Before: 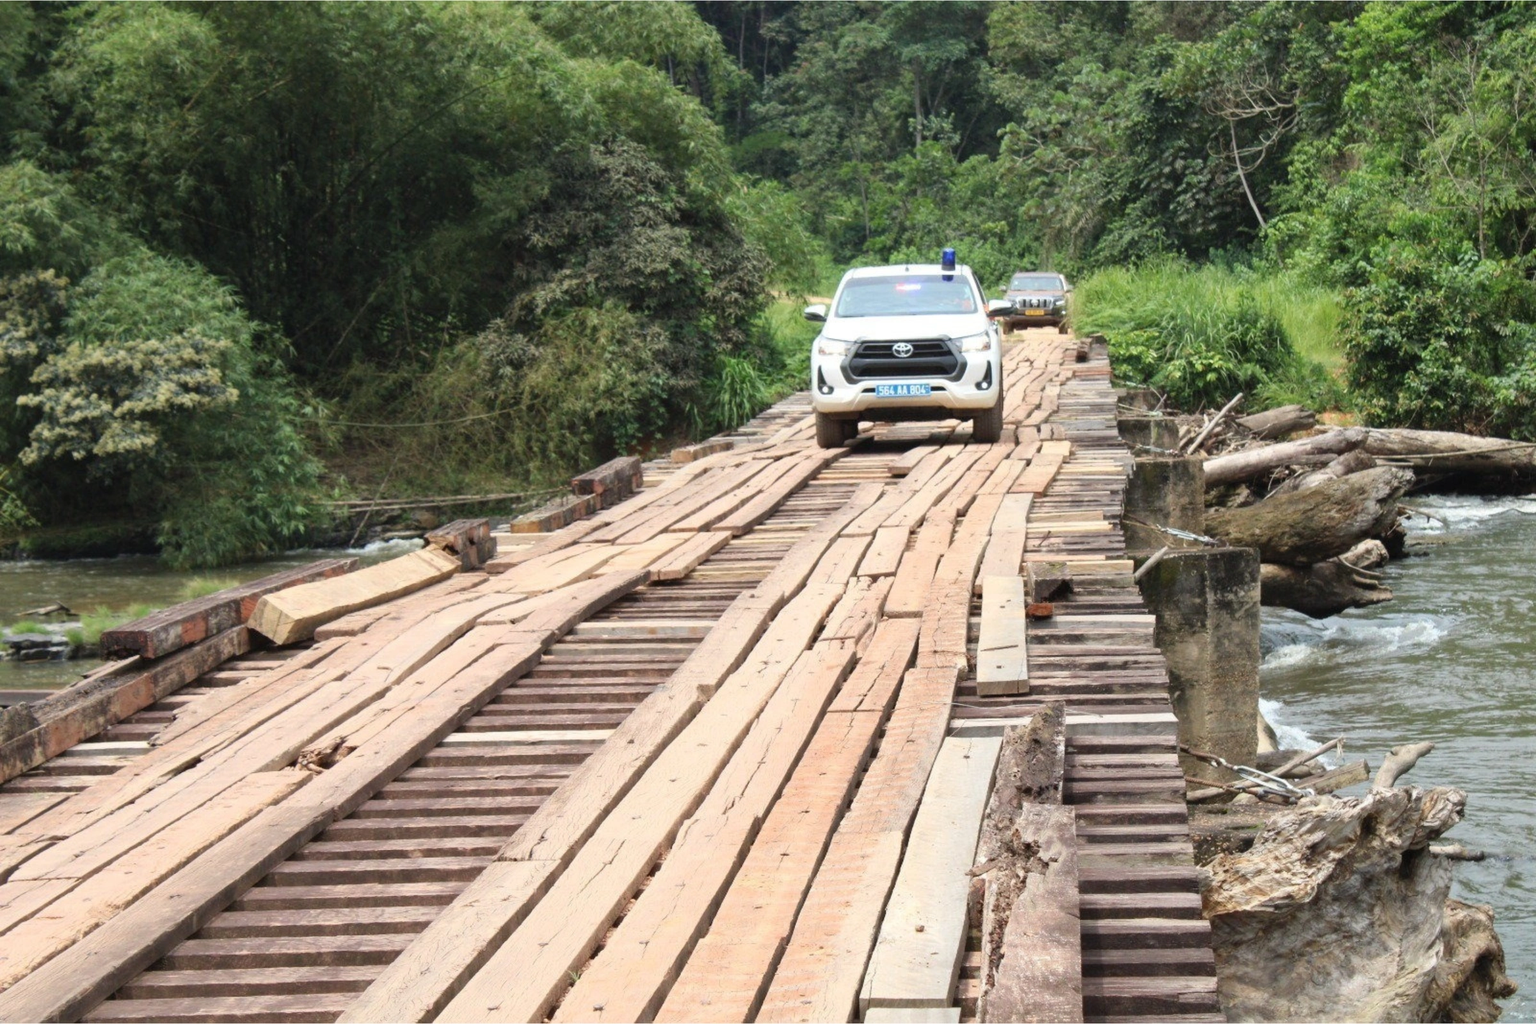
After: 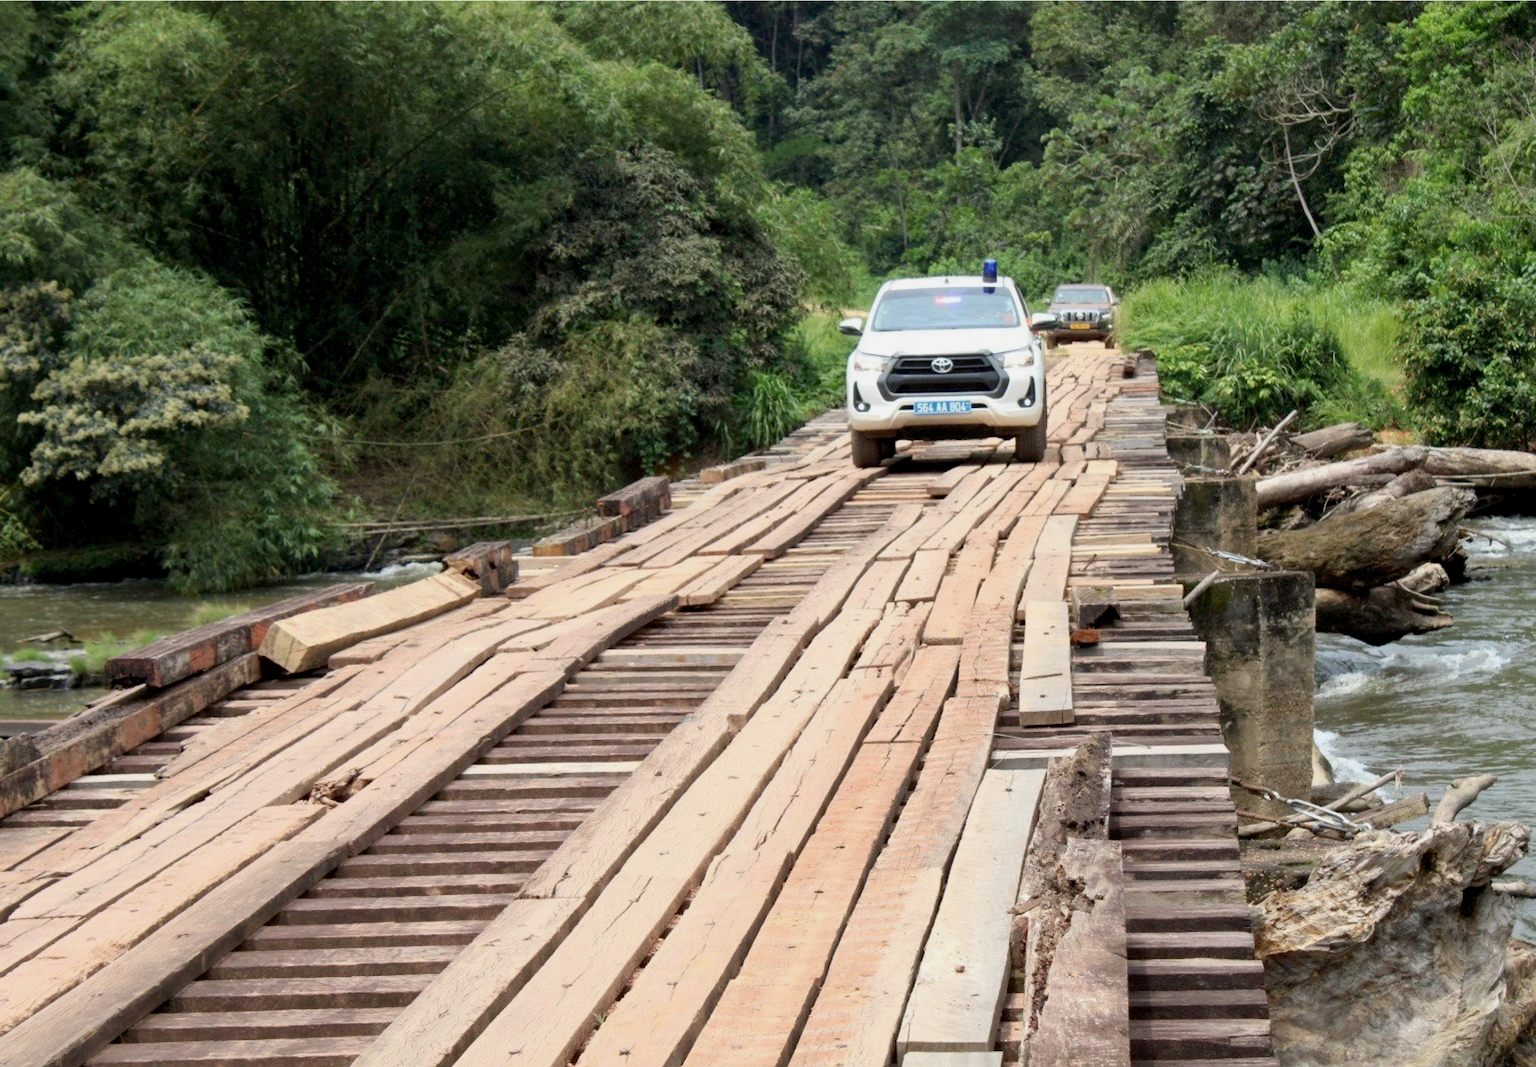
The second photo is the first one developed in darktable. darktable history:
white balance: emerald 1
exposure: black level correction 0.009, exposure -0.159 EV, compensate highlight preservation false
crop: right 4.126%, bottom 0.031%
